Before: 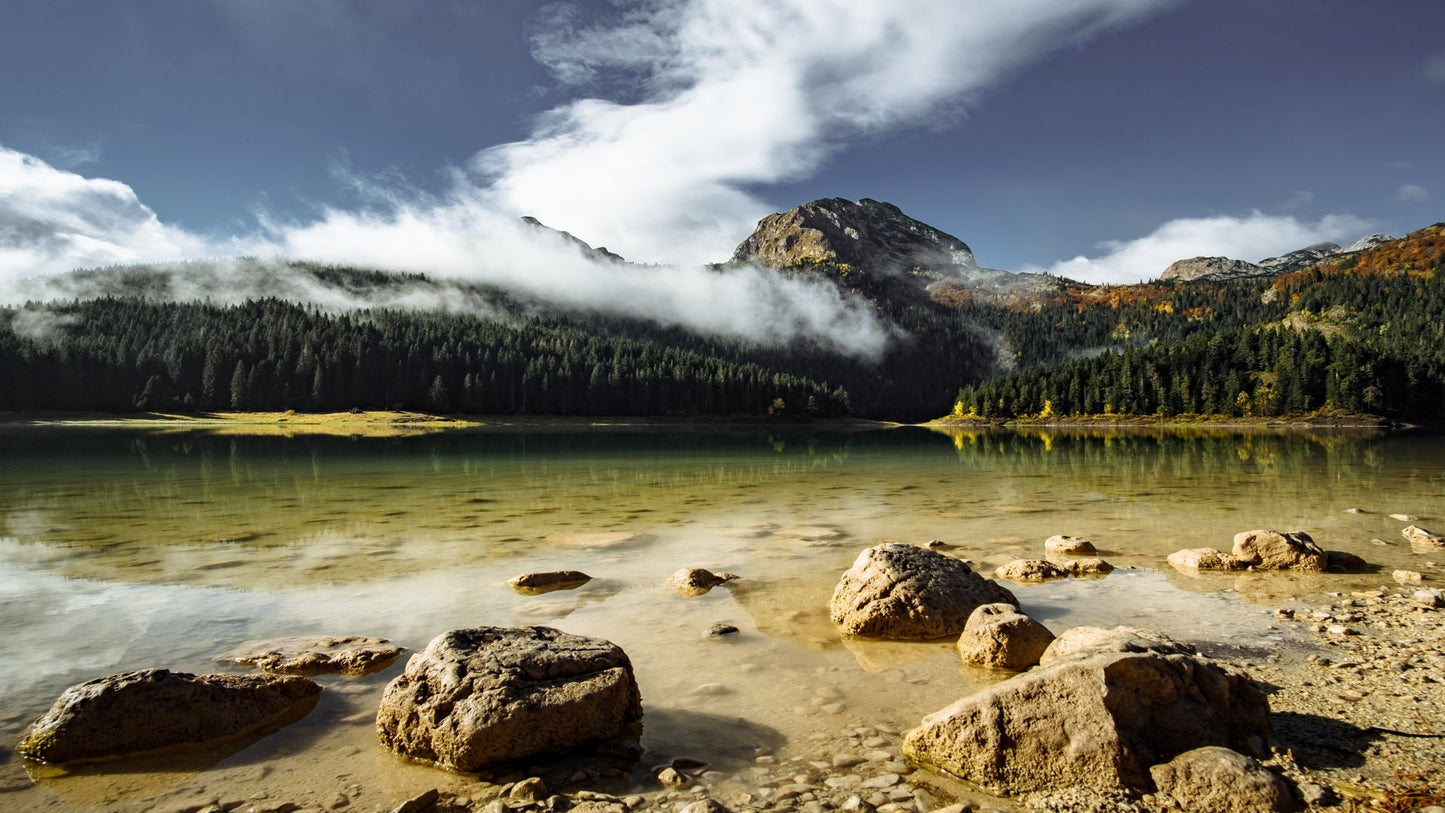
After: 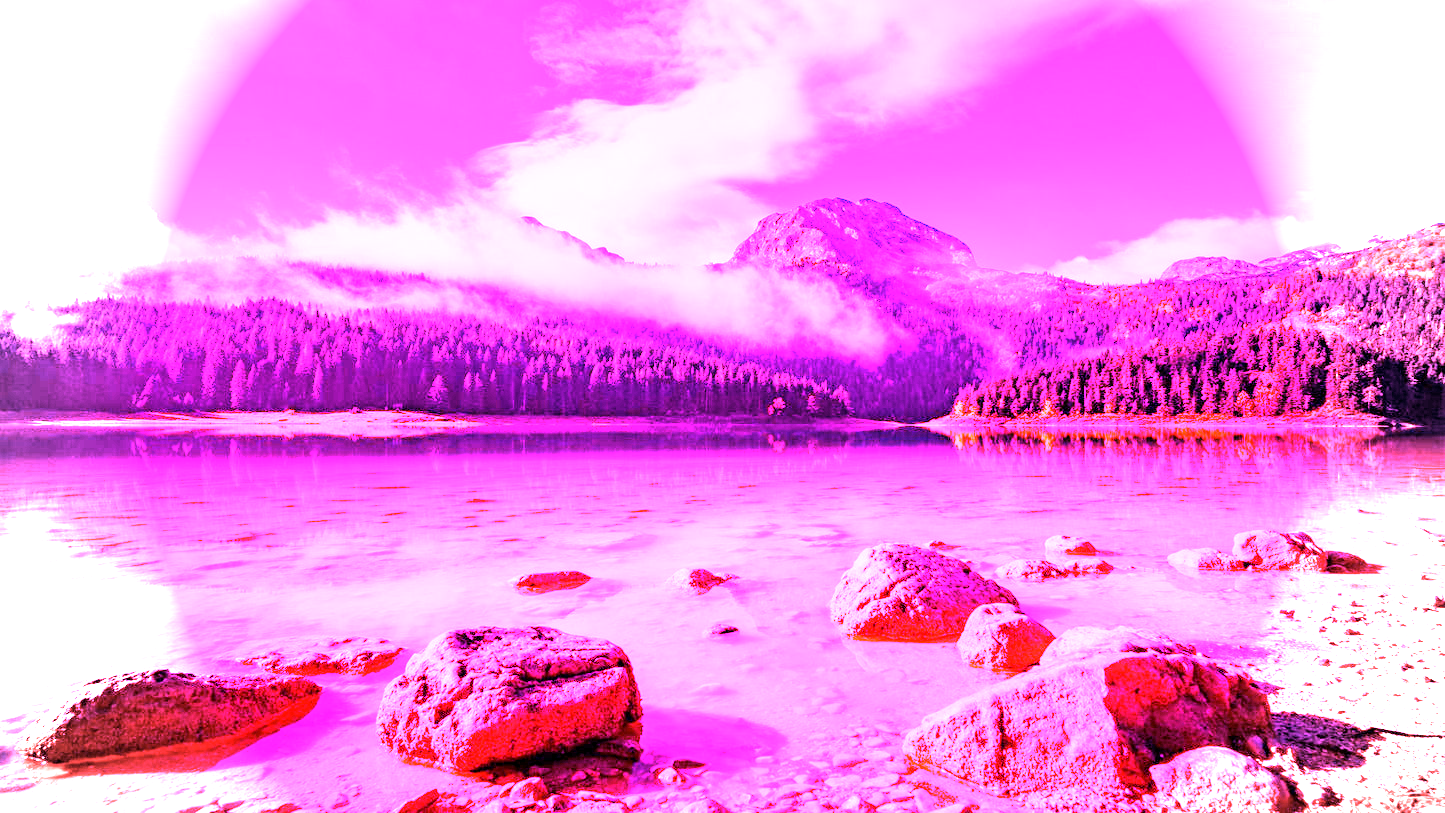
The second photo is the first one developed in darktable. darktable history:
white balance: red 8, blue 8
vignetting: fall-off start 79.88%
